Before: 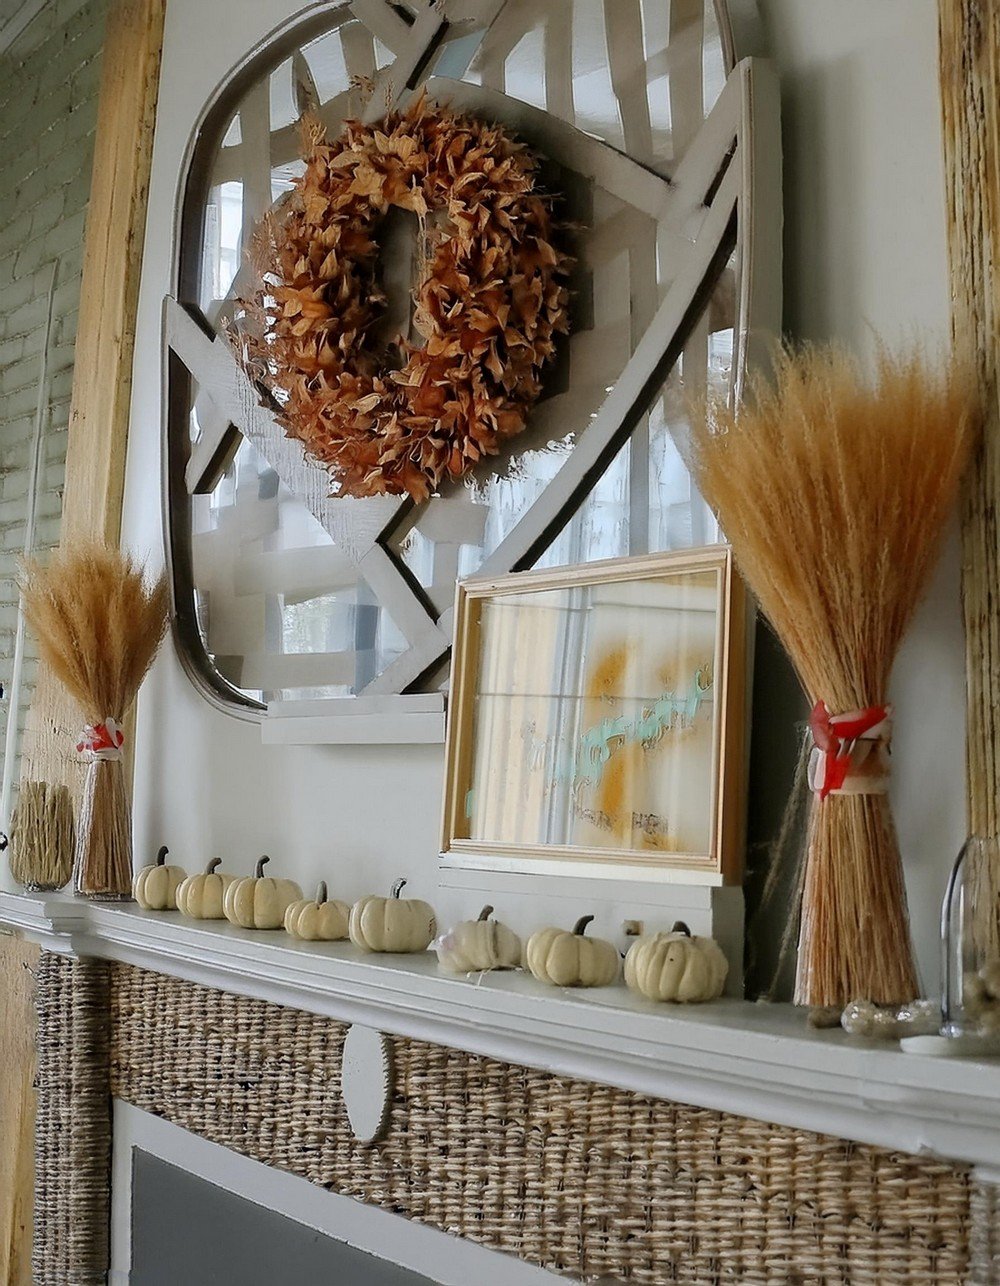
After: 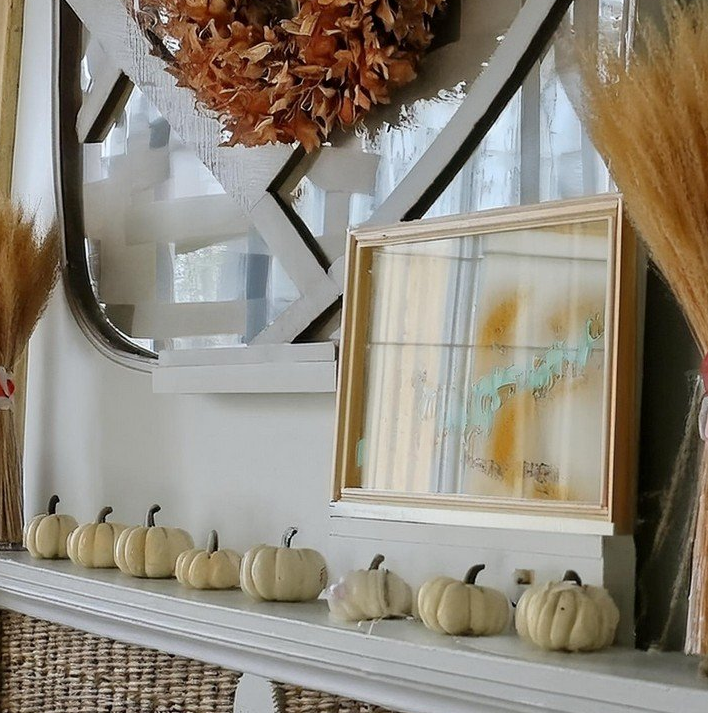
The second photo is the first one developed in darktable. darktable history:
crop: left 10.948%, top 27.318%, right 18.238%, bottom 17.226%
